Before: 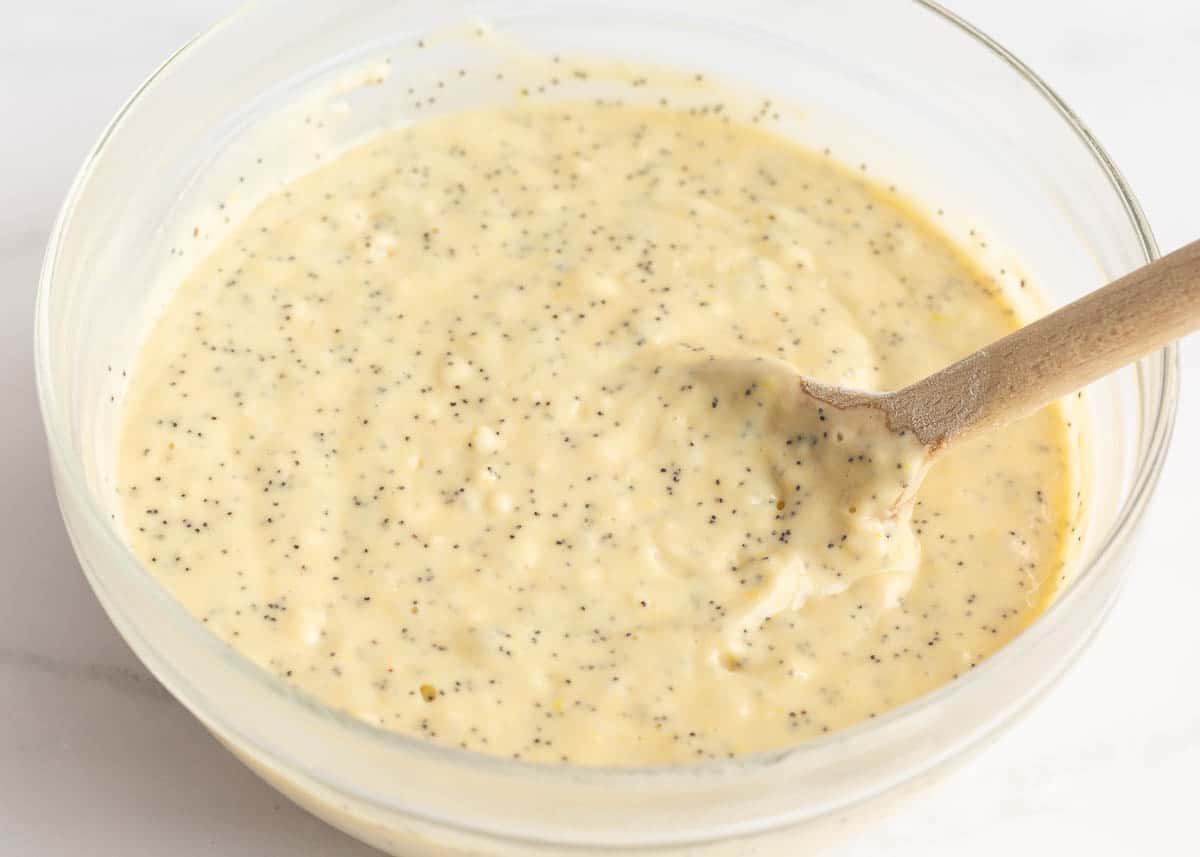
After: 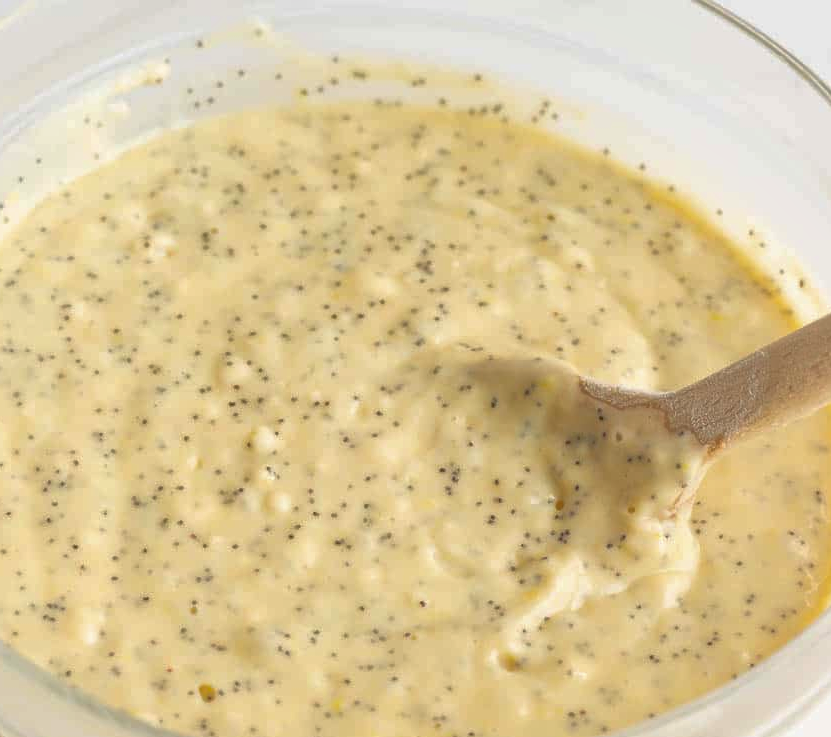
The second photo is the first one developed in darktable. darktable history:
crop: left 18.479%, right 12.2%, bottom 13.971%
shadows and highlights: on, module defaults
